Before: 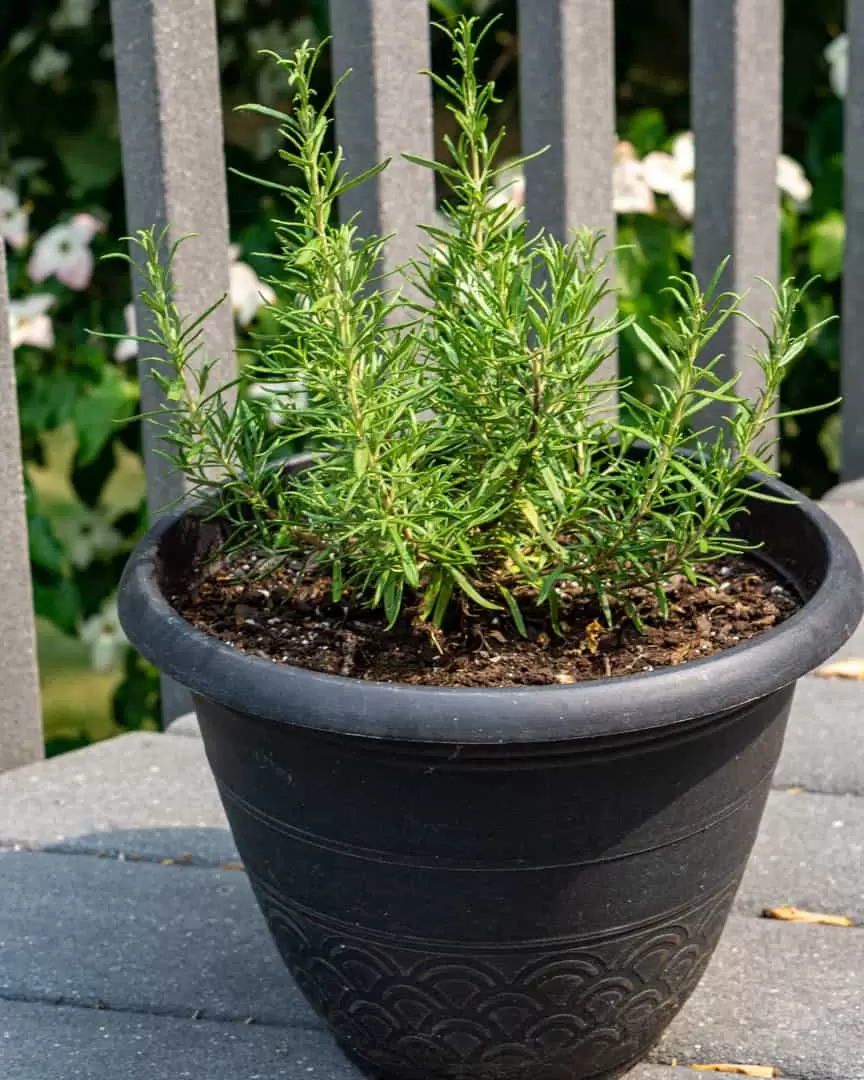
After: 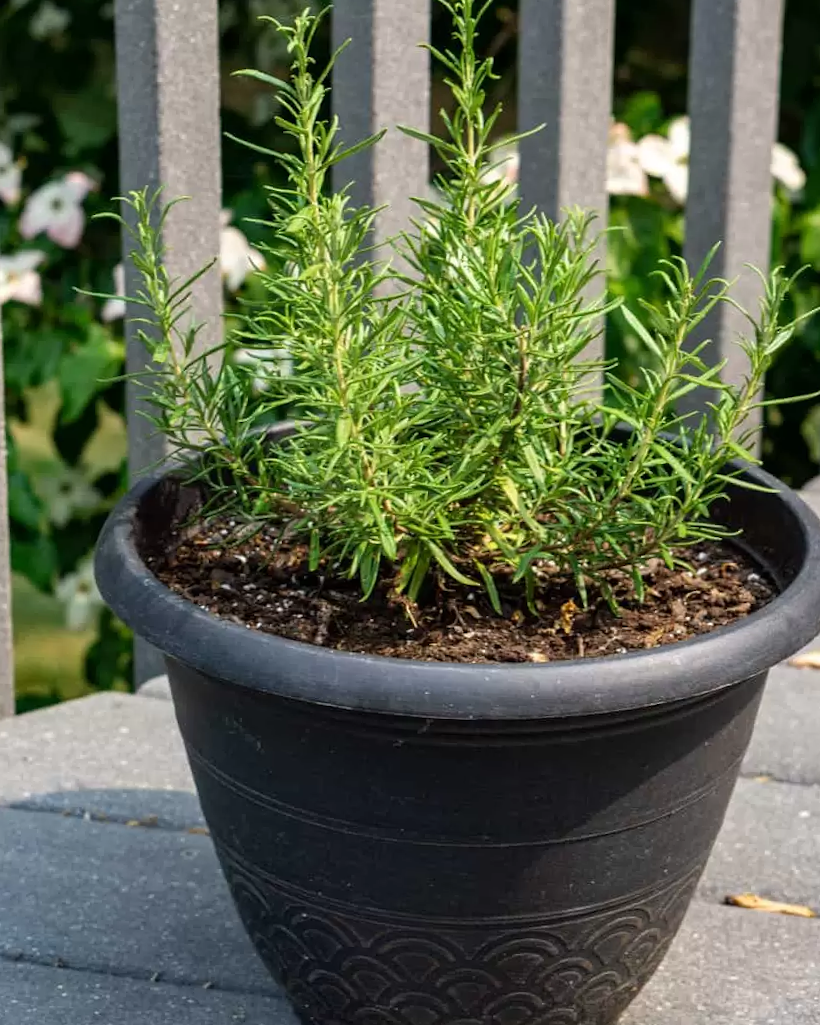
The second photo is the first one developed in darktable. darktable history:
crop and rotate: angle -2.47°
